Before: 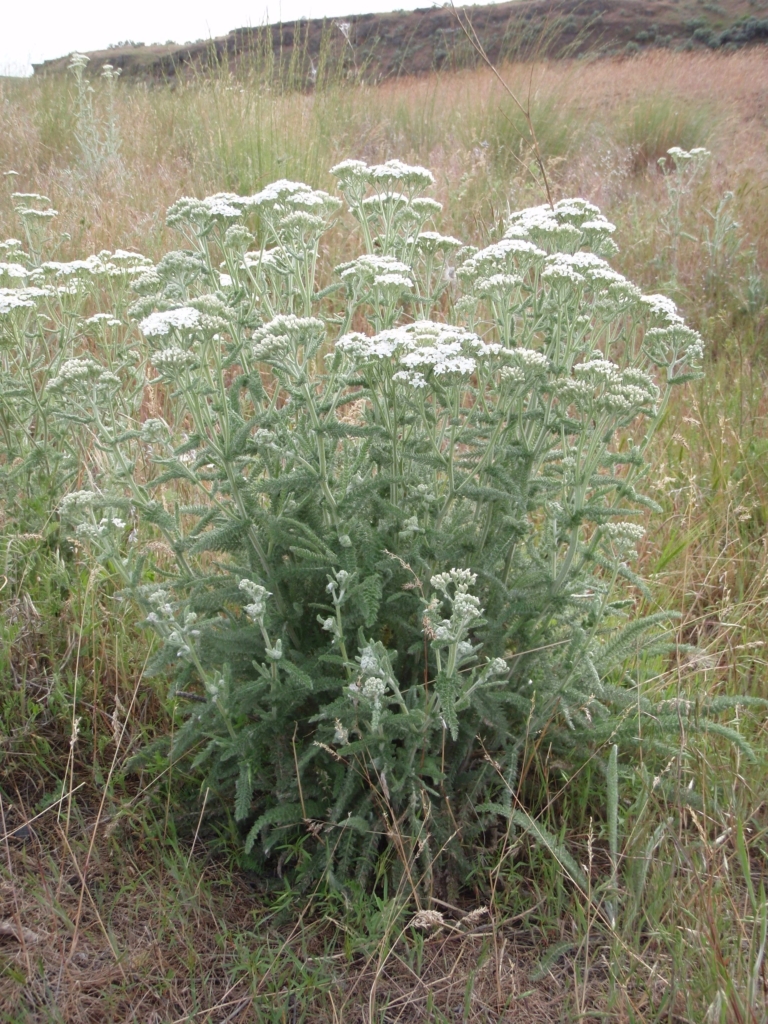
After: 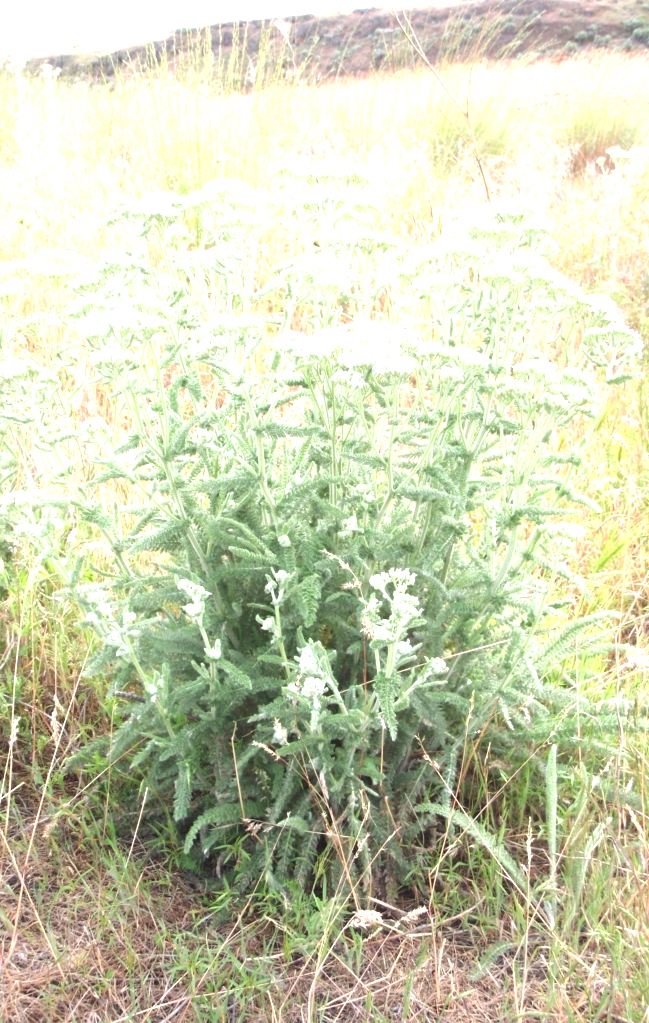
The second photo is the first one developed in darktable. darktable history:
crop: left 8.011%, right 7.359%
exposure: black level correction 0, exposure 1.76 EV, compensate highlight preservation false
